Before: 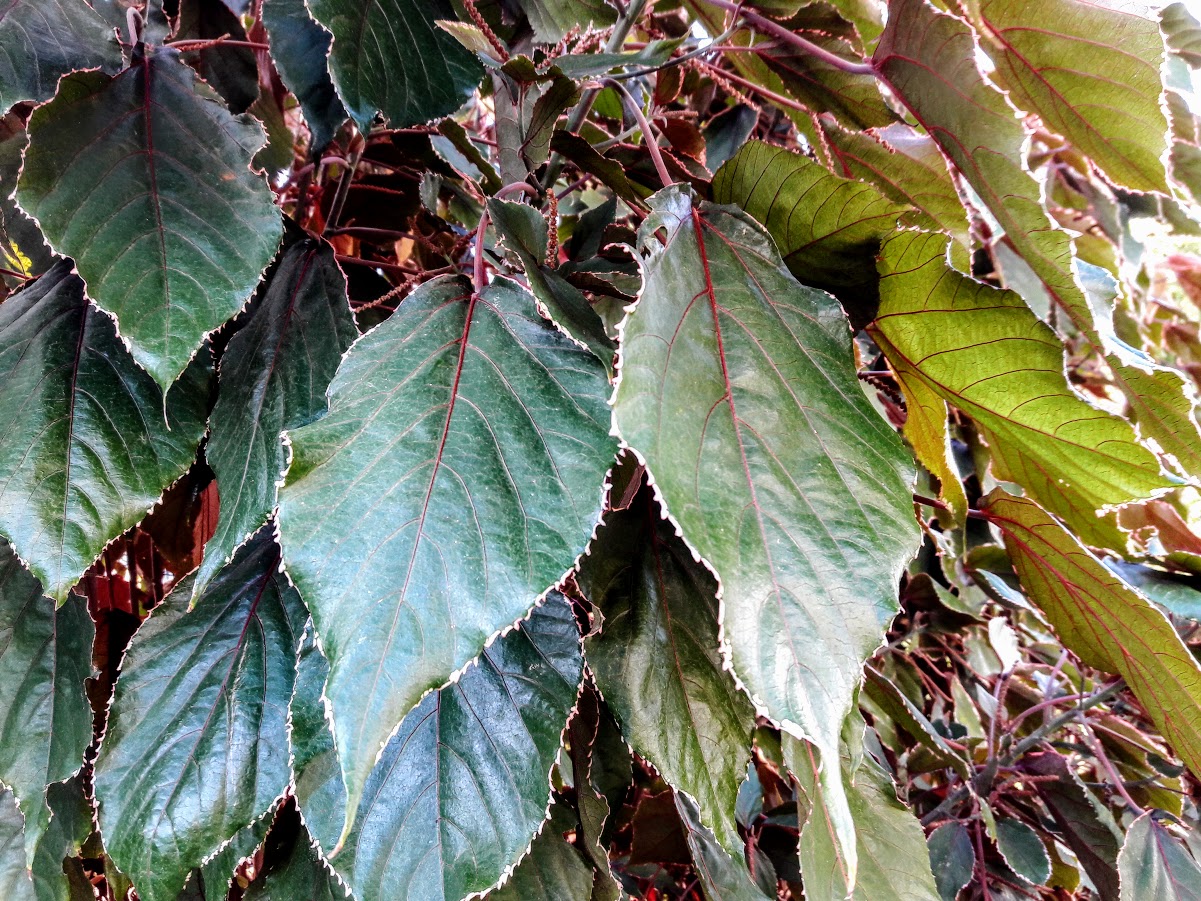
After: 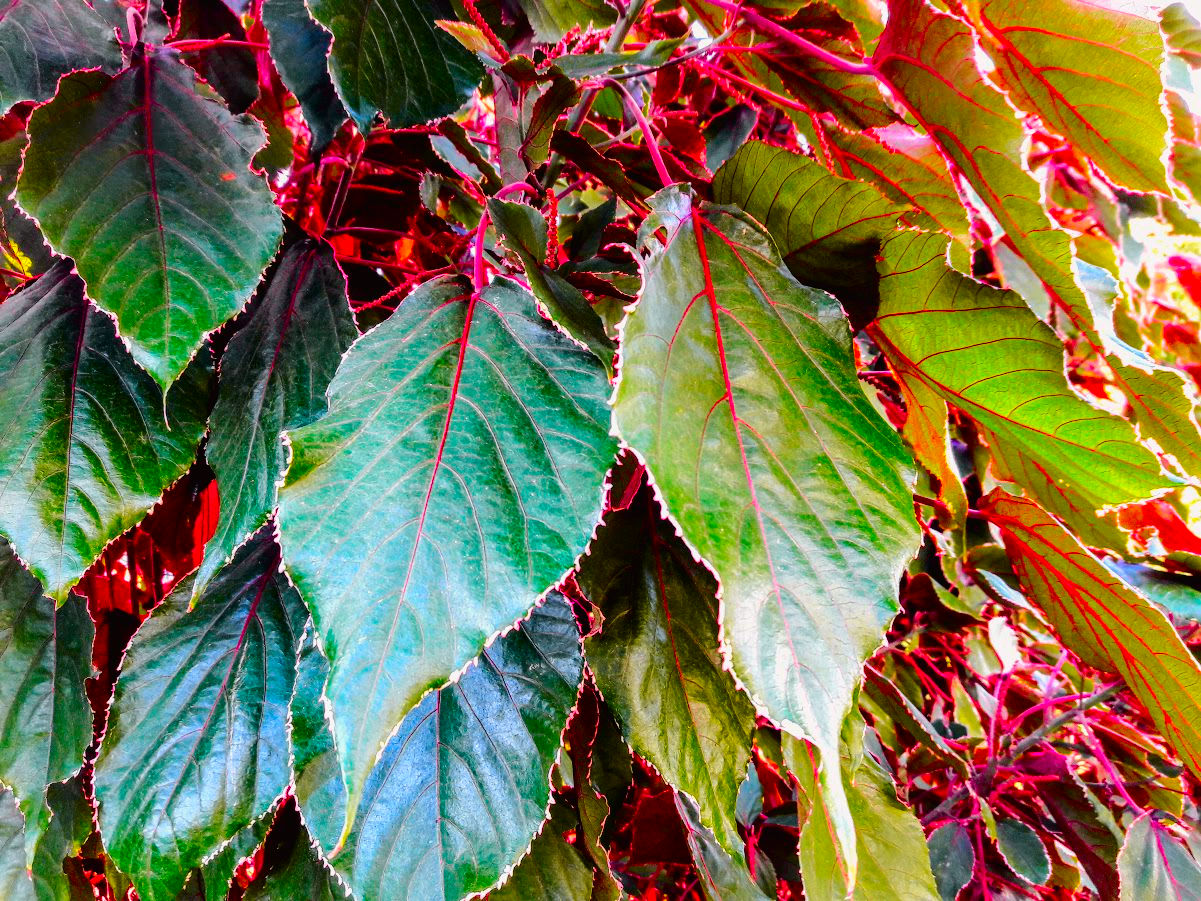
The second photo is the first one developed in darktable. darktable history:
tone curve: curves: ch0 [(0, 0.013) (0.036, 0.035) (0.274, 0.288) (0.504, 0.536) (0.844, 0.84) (1, 0.97)]; ch1 [(0, 0) (0.389, 0.403) (0.462, 0.48) (0.499, 0.5) (0.522, 0.534) (0.567, 0.588) (0.626, 0.645) (0.749, 0.781) (1, 1)]; ch2 [(0, 0) (0.457, 0.486) (0.5, 0.501) (0.533, 0.539) (0.599, 0.6) (0.704, 0.732) (1, 1)], color space Lab, independent channels
color correction: highlights b* 0.002, saturation 2.97
